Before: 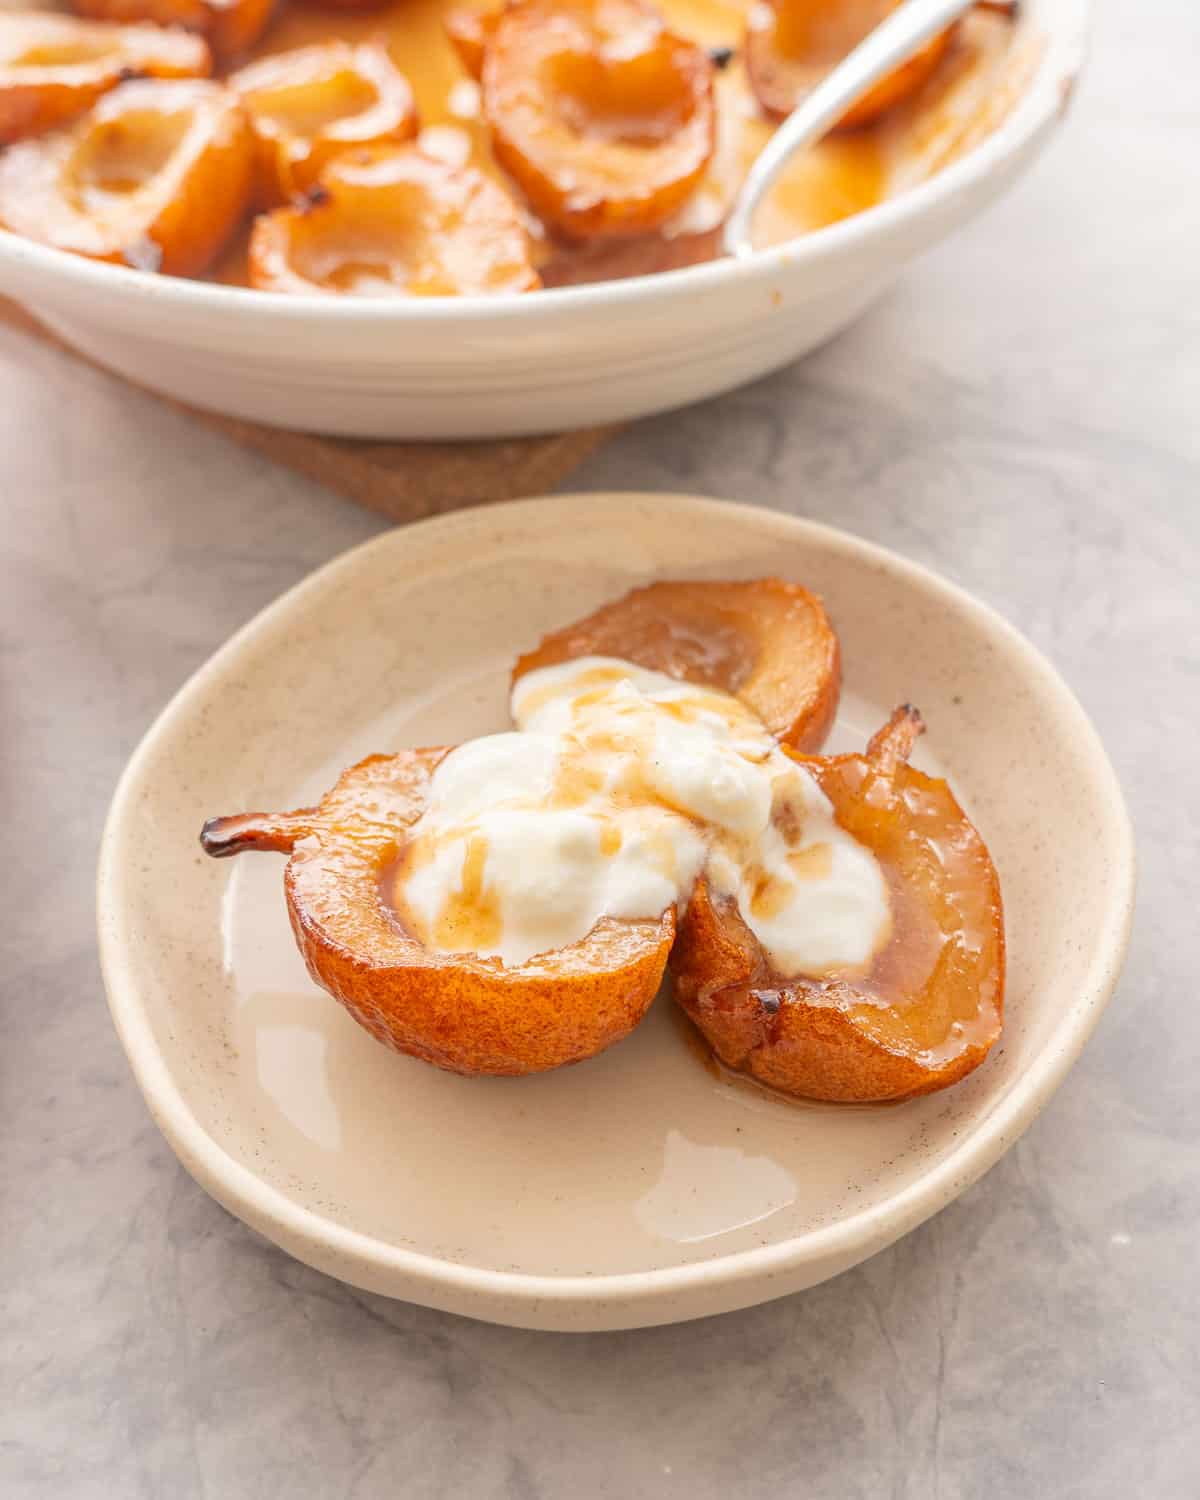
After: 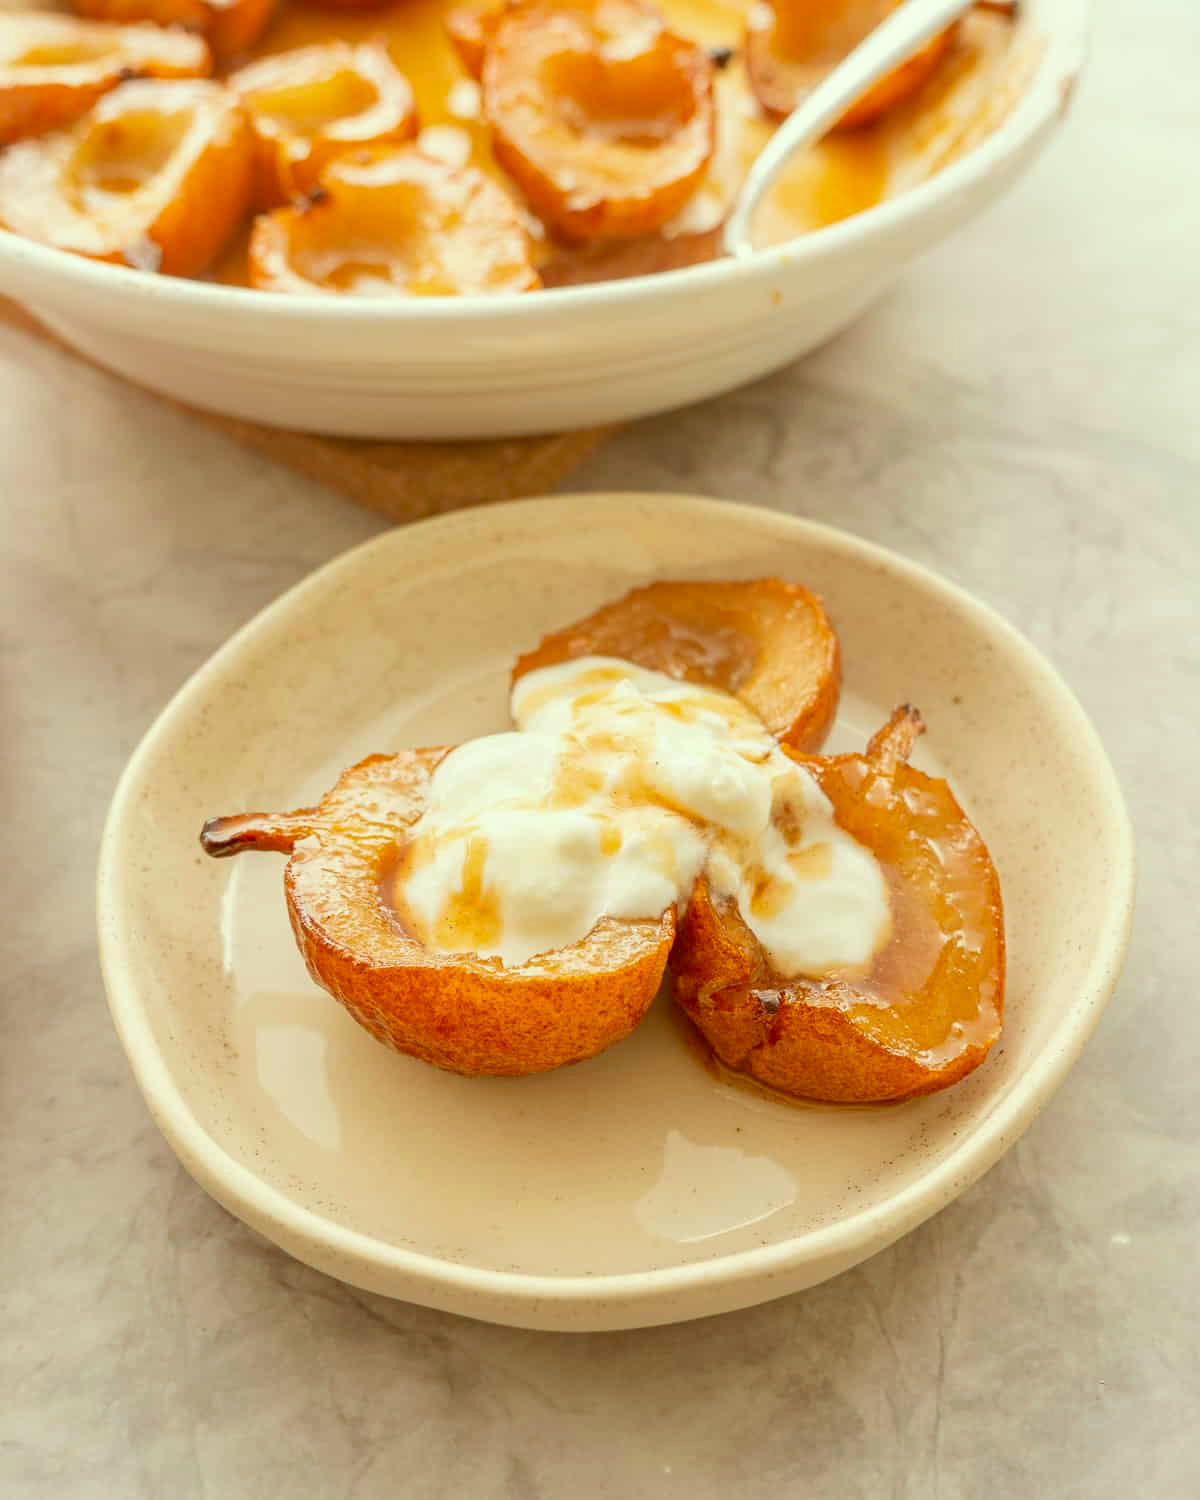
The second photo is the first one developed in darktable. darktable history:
color correction: highlights a* -5.94, highlights b* 9.48, shadows a* 10.12, shadows b* 23.94
white balance: red 0.978, blue 0.999
